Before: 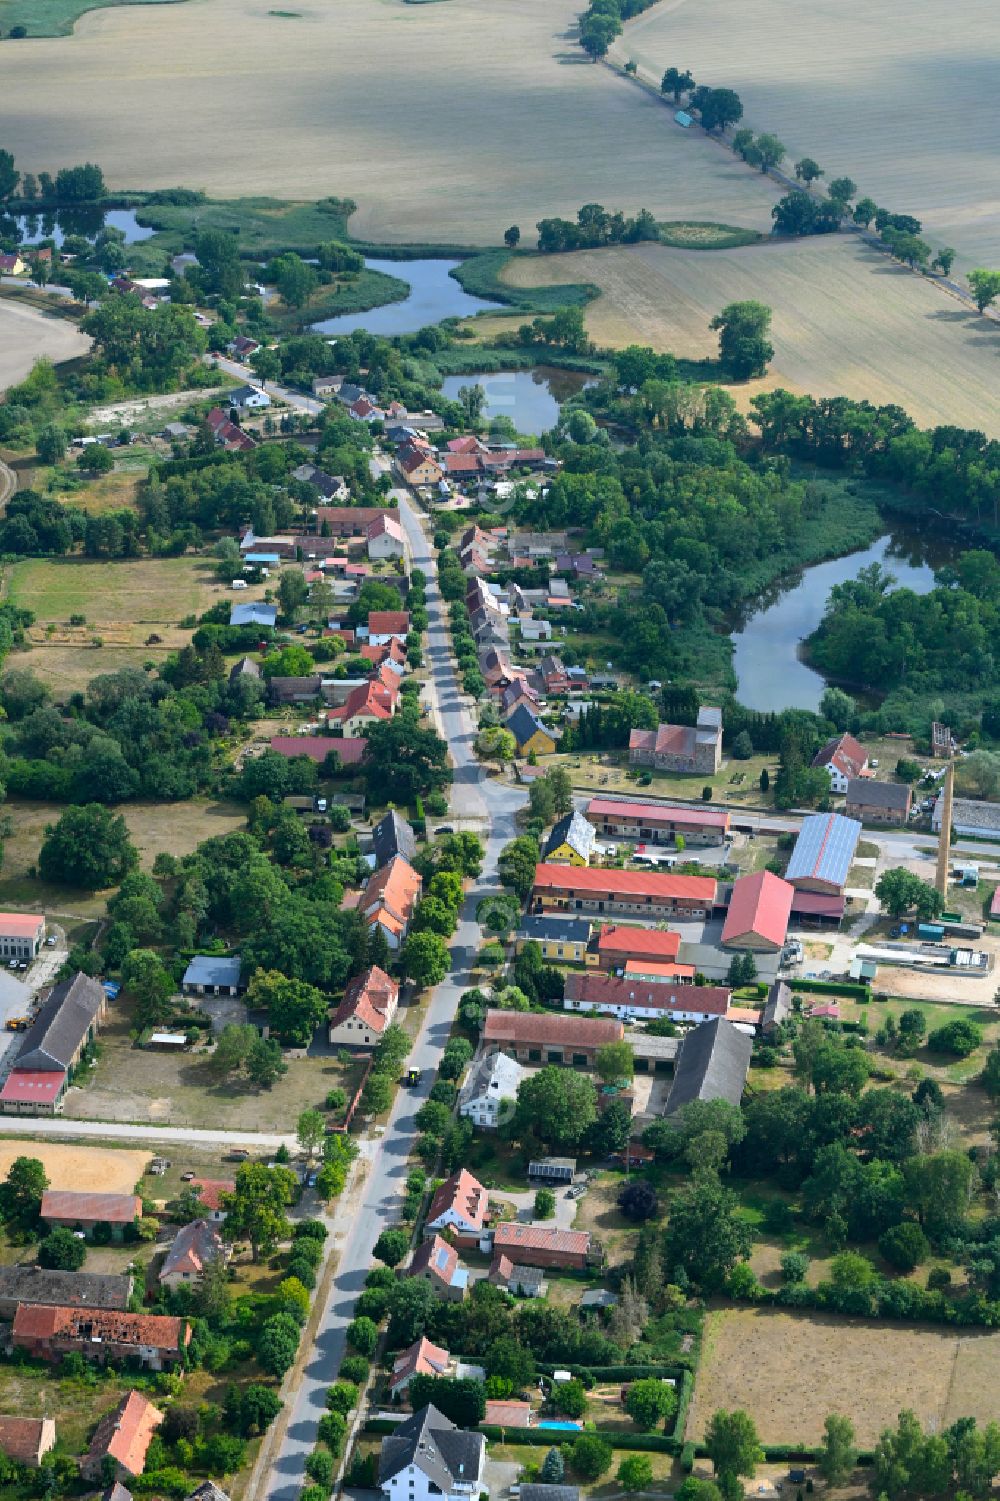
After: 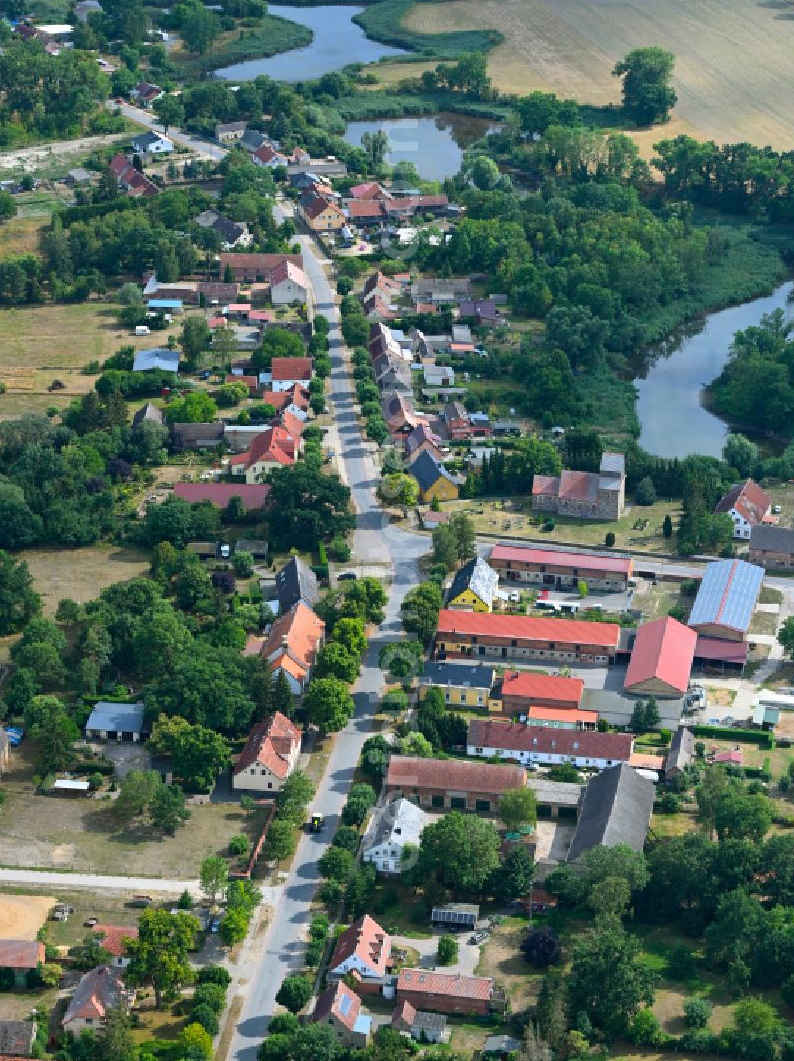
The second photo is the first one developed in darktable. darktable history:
crop: left 9.712%, top 16.928%, right 10.845%, bottom 12.332%
rgb levels: preserve colors max RGB
